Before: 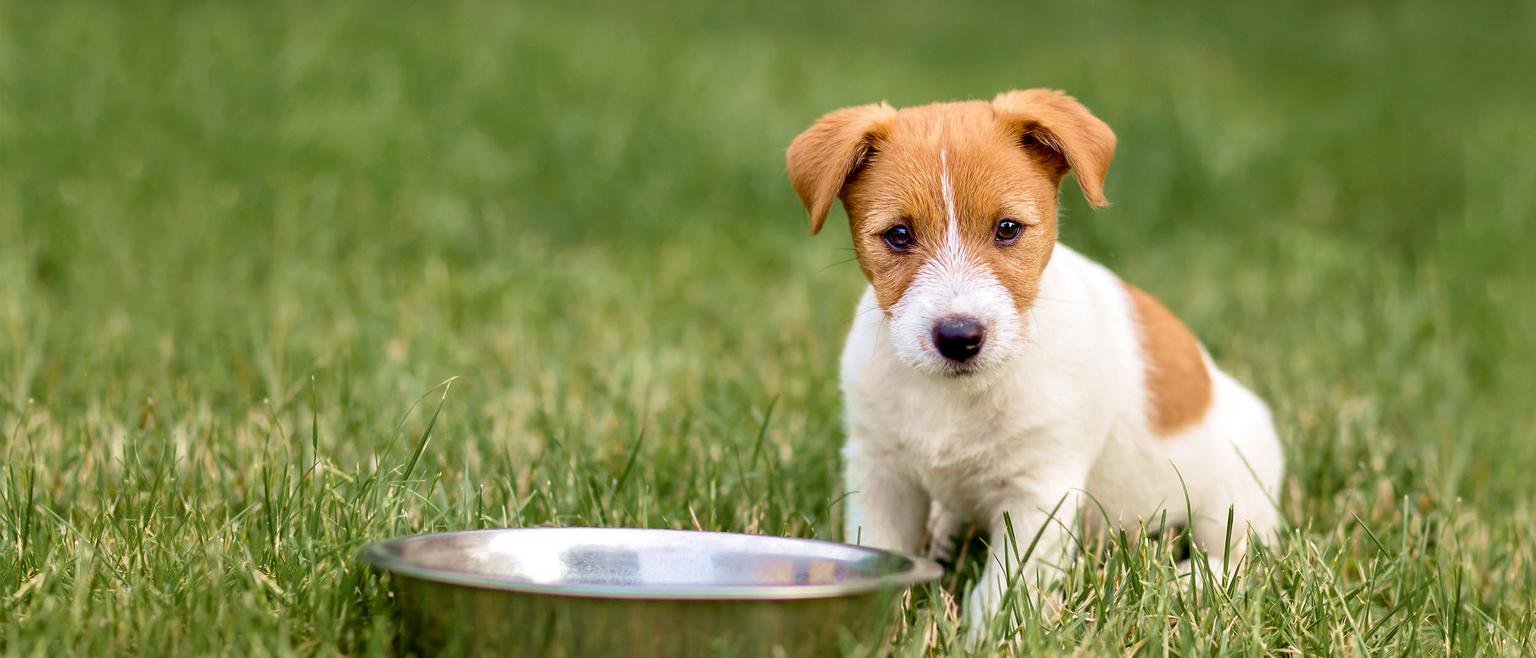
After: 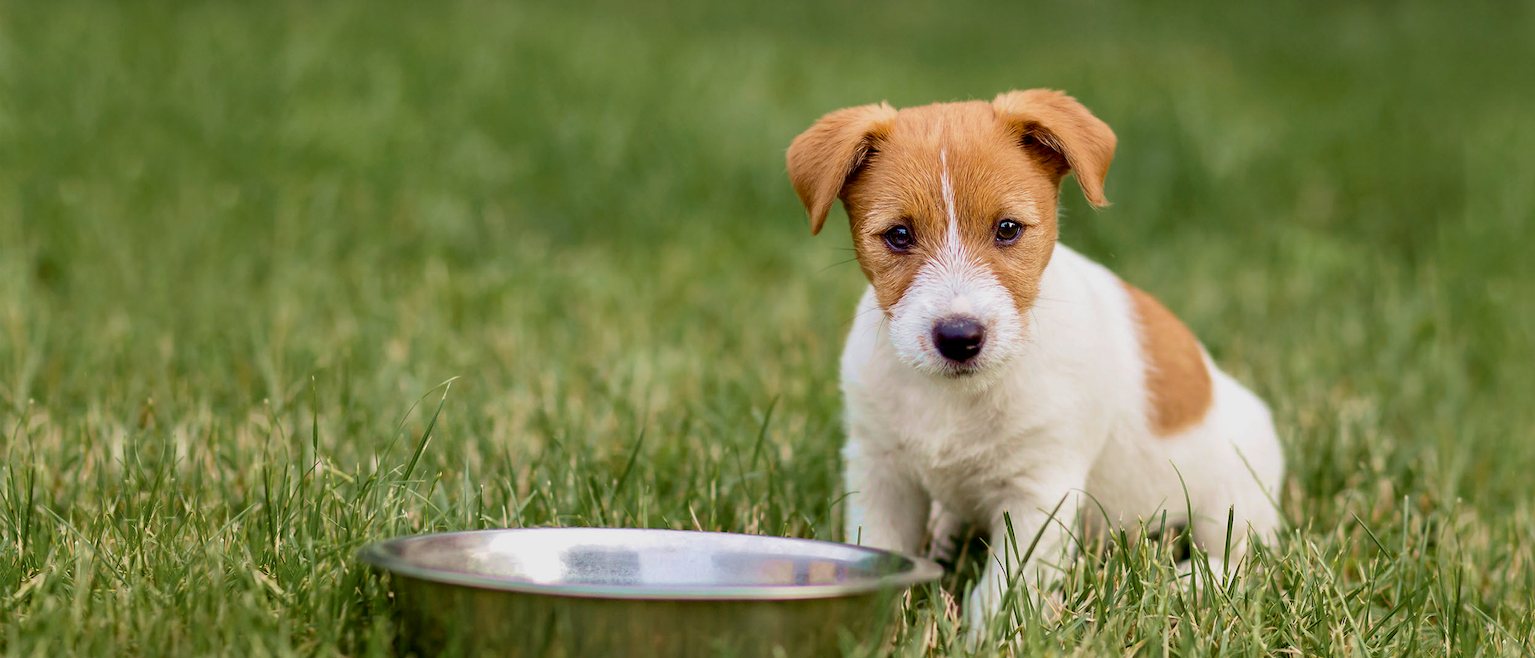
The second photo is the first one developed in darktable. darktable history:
exposure: exposure -0.307 EV, compensate highlight preservation false
contrast brightness saturation: contrast 0.055
